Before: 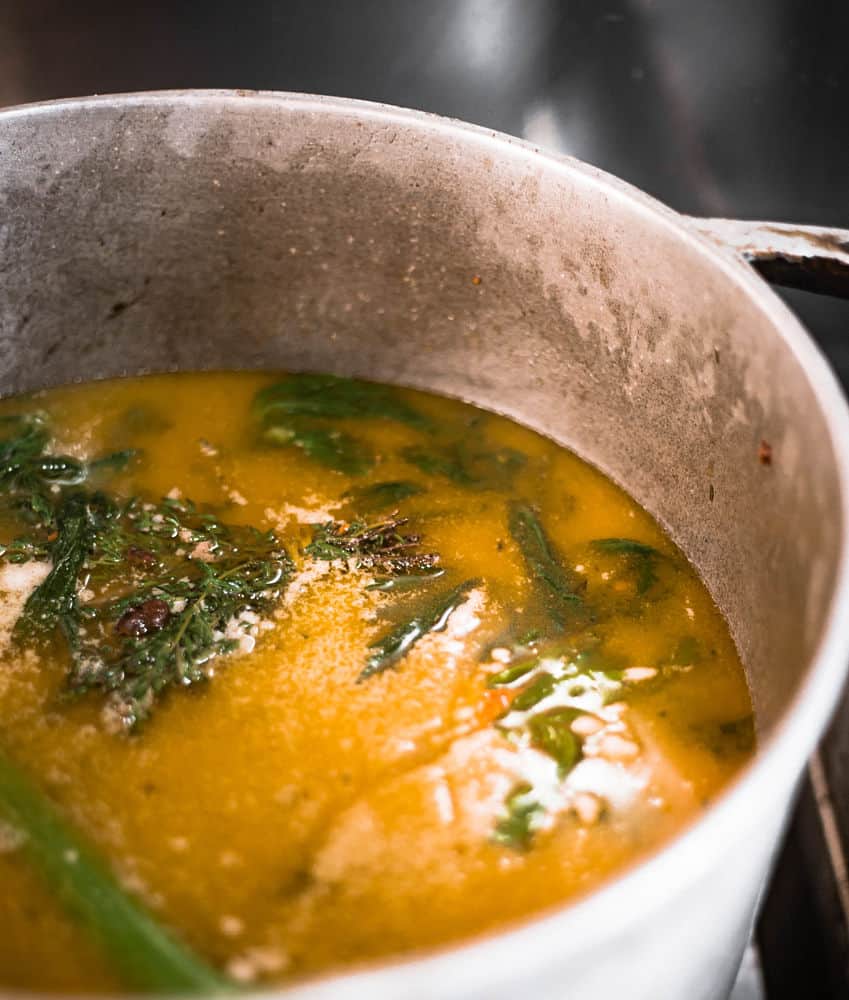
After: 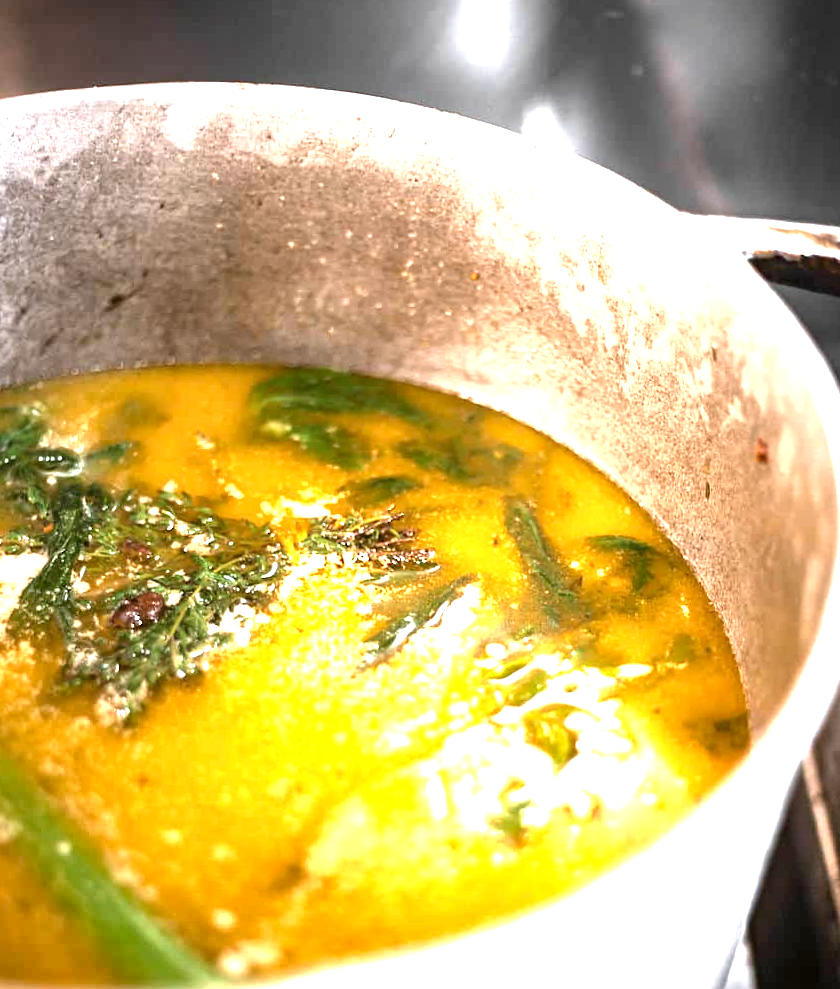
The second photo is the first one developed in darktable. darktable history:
crop and rotate: angle -0.5°
exposure: black level correction 0.001, exposure 1.735 EV, compensate highlight preservation false
local contrast: mode bilateral grid, contrast 20, coarseness 50, detail 120%, midtone range 0.2
